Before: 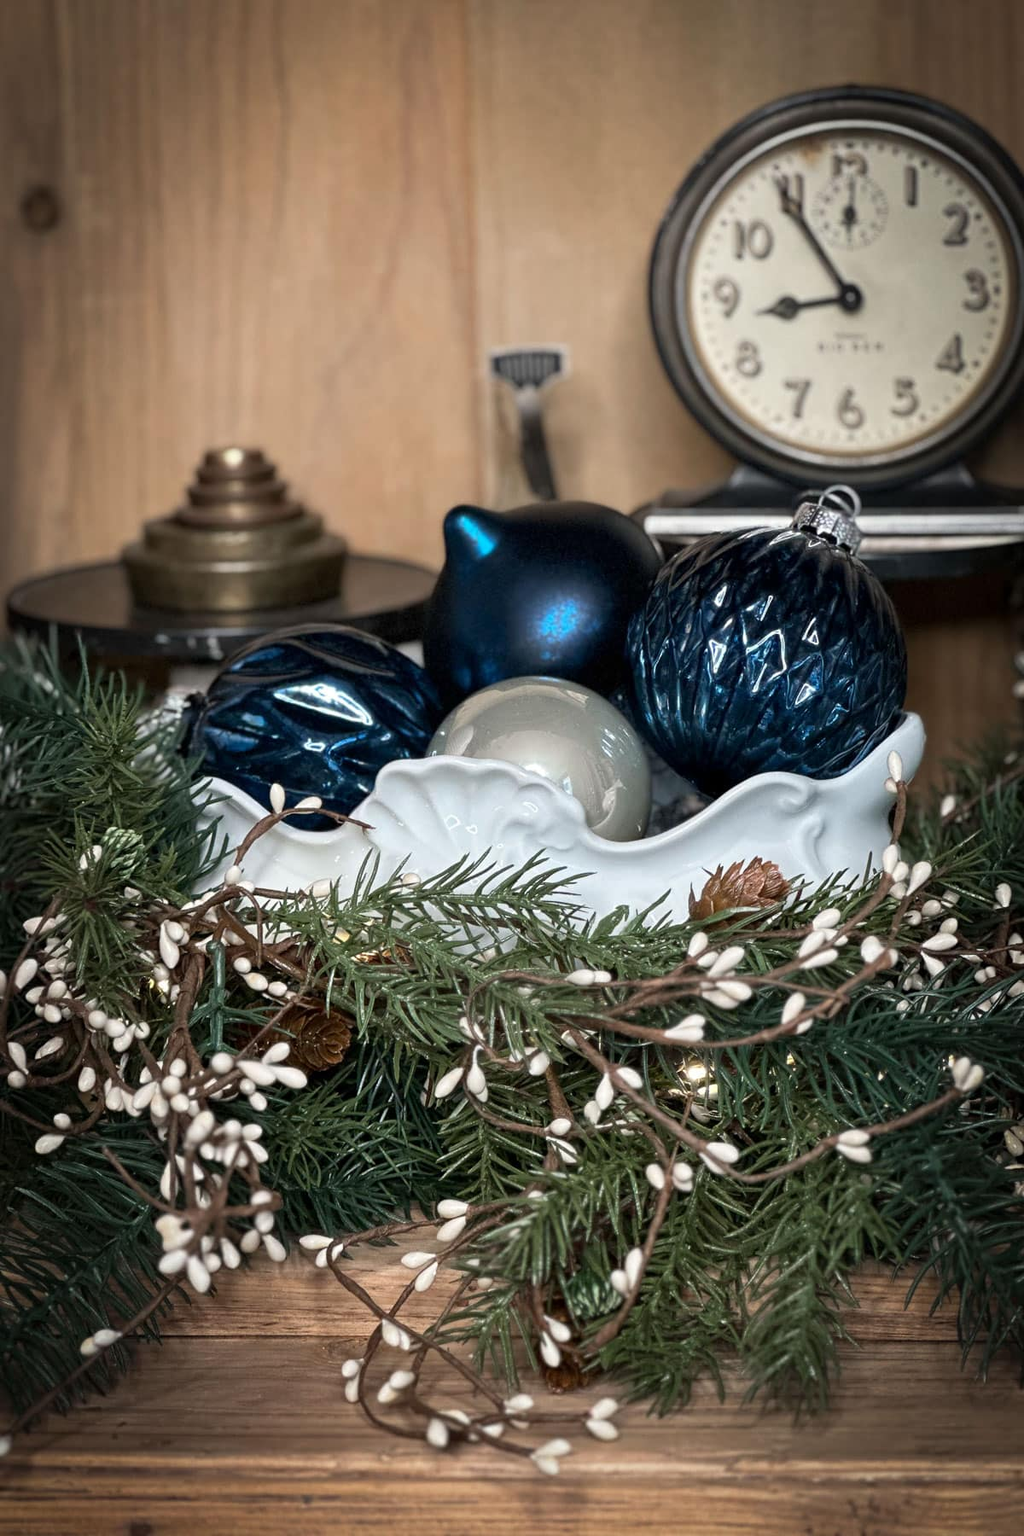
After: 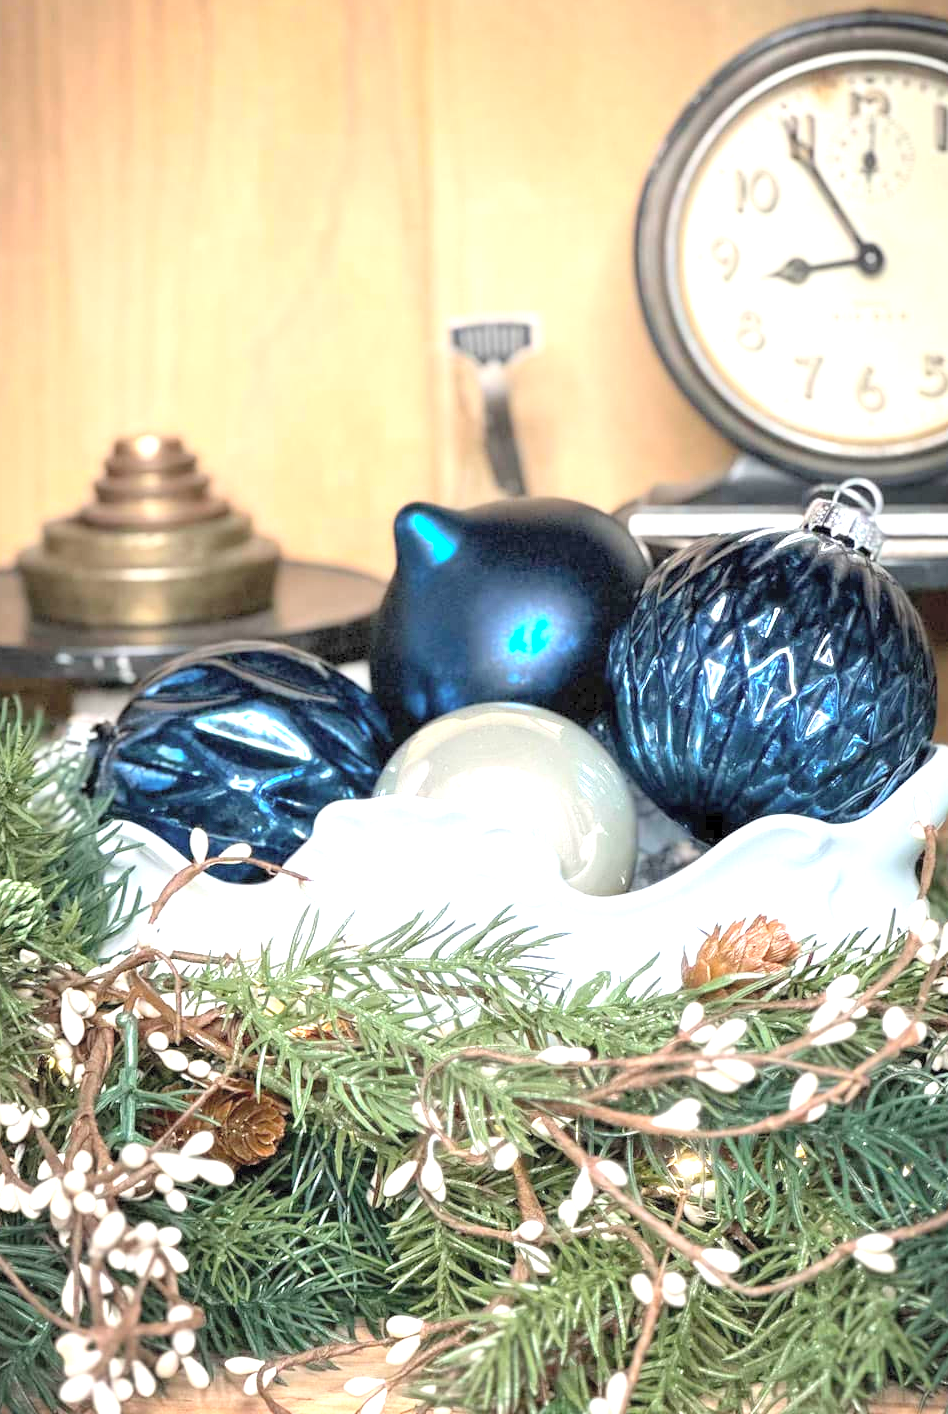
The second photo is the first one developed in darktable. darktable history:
exposure: exposure 1.489 EV, compensate highlight preservation false
crop and rotate: left 10.531%, top 5.041%, right 10.393%, bottom 16.384%
contrast brightness saturation: contrast 0.097, brightness 0.318, saturation 0.14
